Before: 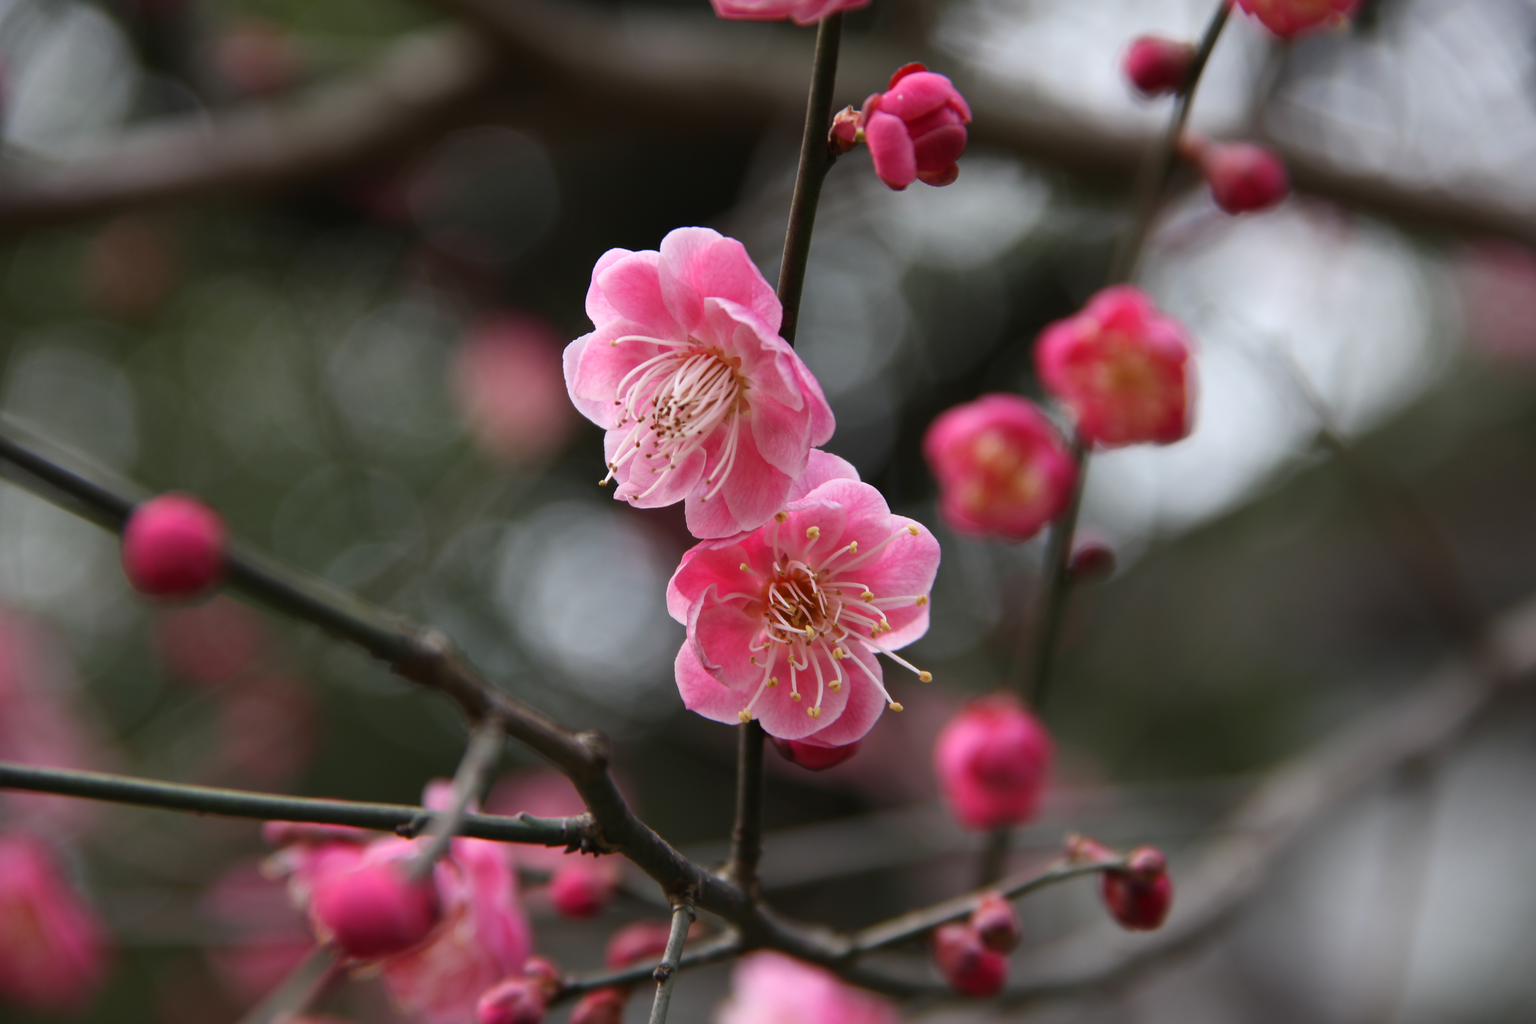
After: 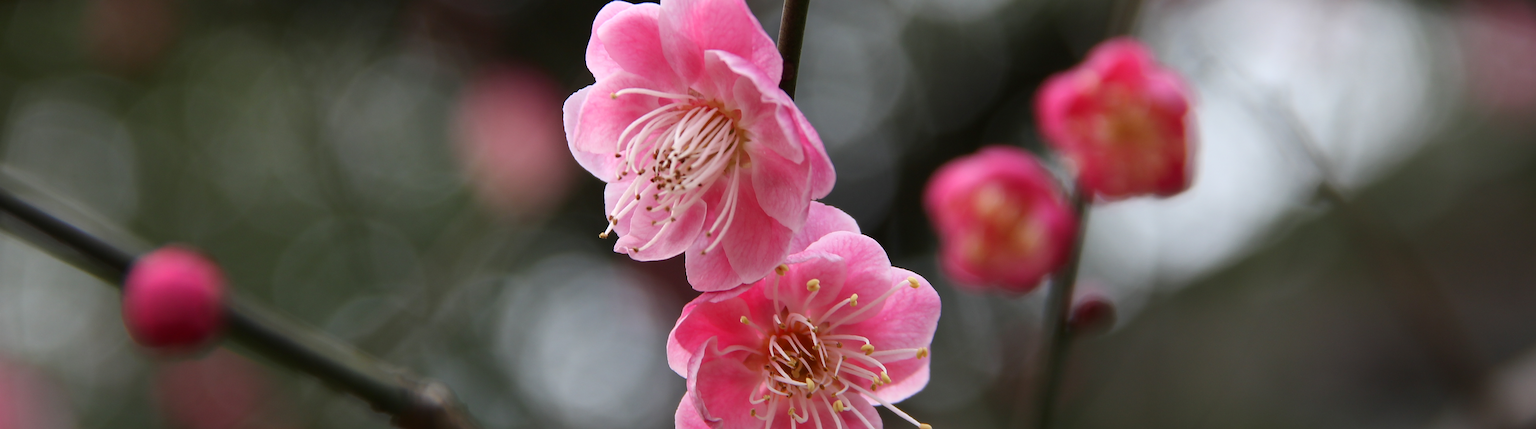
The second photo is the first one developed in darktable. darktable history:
sharpen: radius 1.978
crop and rotate: top 24.197%, bottom 33.849%
exposure: black level correction 0.002, compensate highlight preservation false
